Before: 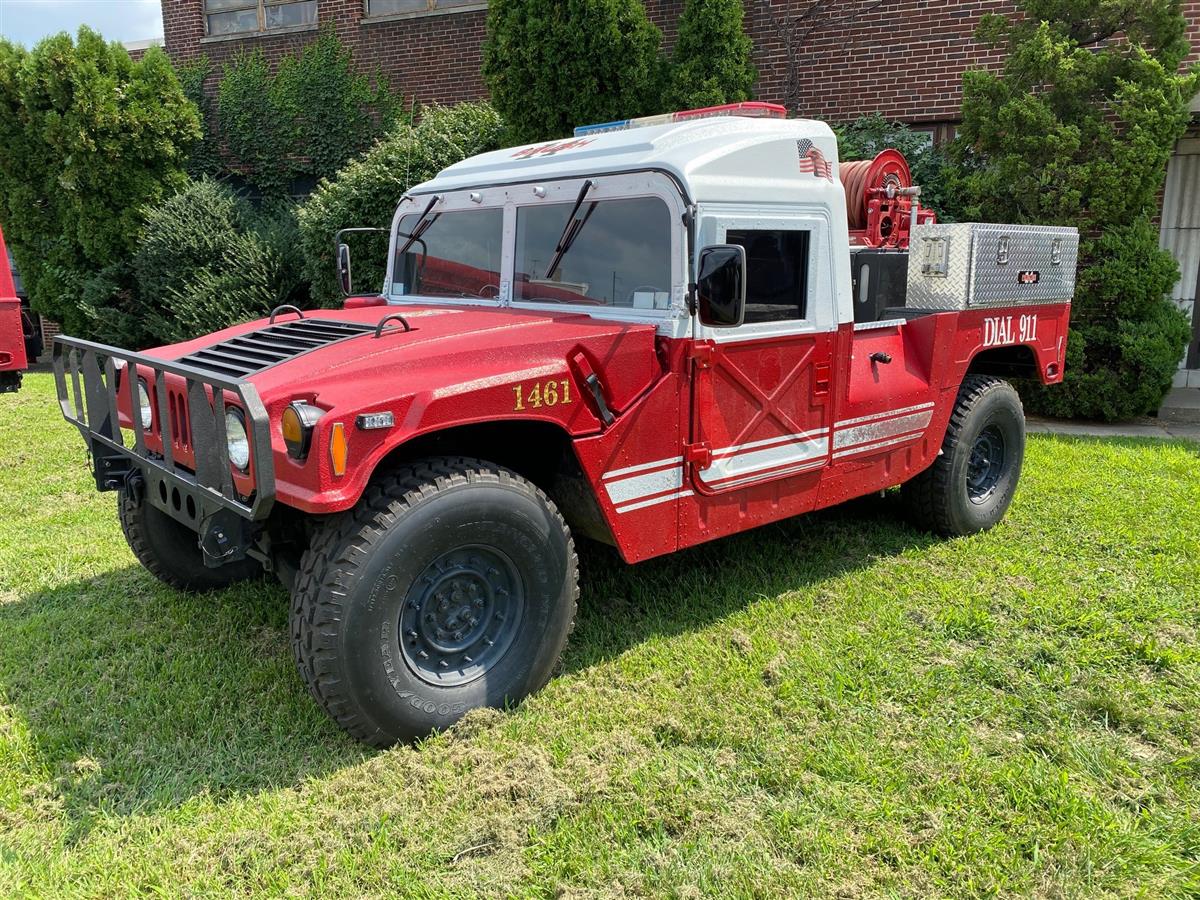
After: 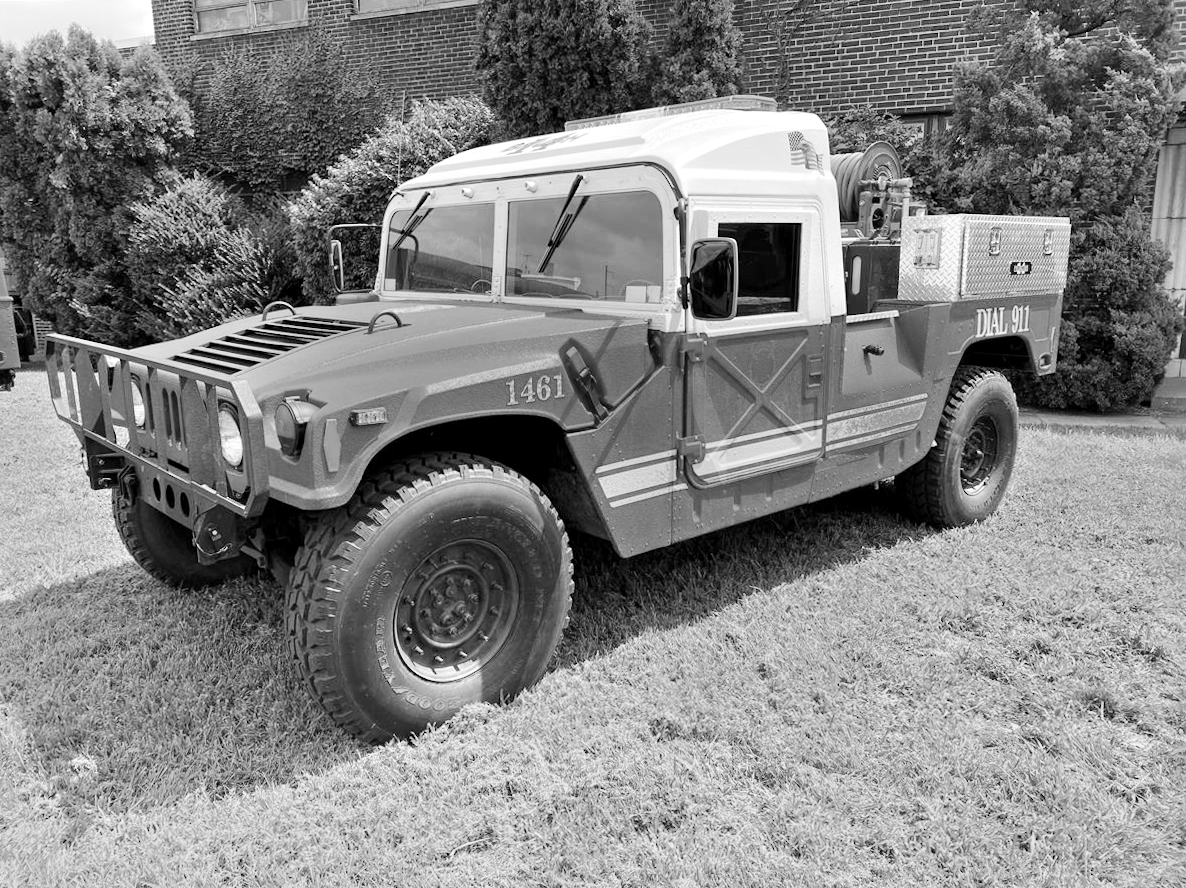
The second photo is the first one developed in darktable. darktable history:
white balance: red 1.08, blue 0.791
tone curve: curves: ch0 [(0, 0) (0.091, 0.066) (0.184, 0.16) (0.491, 0.519) (0.748, 0.765) (1, 0.919)]; ch1 [(0, 0) (0.179, 0.173) (0.322, 0.32) (0.424, 0.424) (0.502, 0.504) (0.56, 0.575) (0.631, 0.675) (0.777, 0.806) (1, 1)]; ch2 [(0, 0) (0.434, 0.447) (0.497, 0.498) (0.539, 0.566) (0.676, 0.691) (1, 1)], color space Lab, independent channels, preserve colors none
monochrome: on, module defaults
color correction: highlights a* 10.44, highlights b* 30.04, shadows a* 2.73, shadows b* 17.51, saturation 1.72
exposure: black level correction 0.001, exposure 1.116 EV, compensate highlight preservation false
rotate and perspective: rotation -0.45°, automatic cropping original format, crop left 0.008, crop right 0.992, crop top 0.012, crop bottom 0.988
